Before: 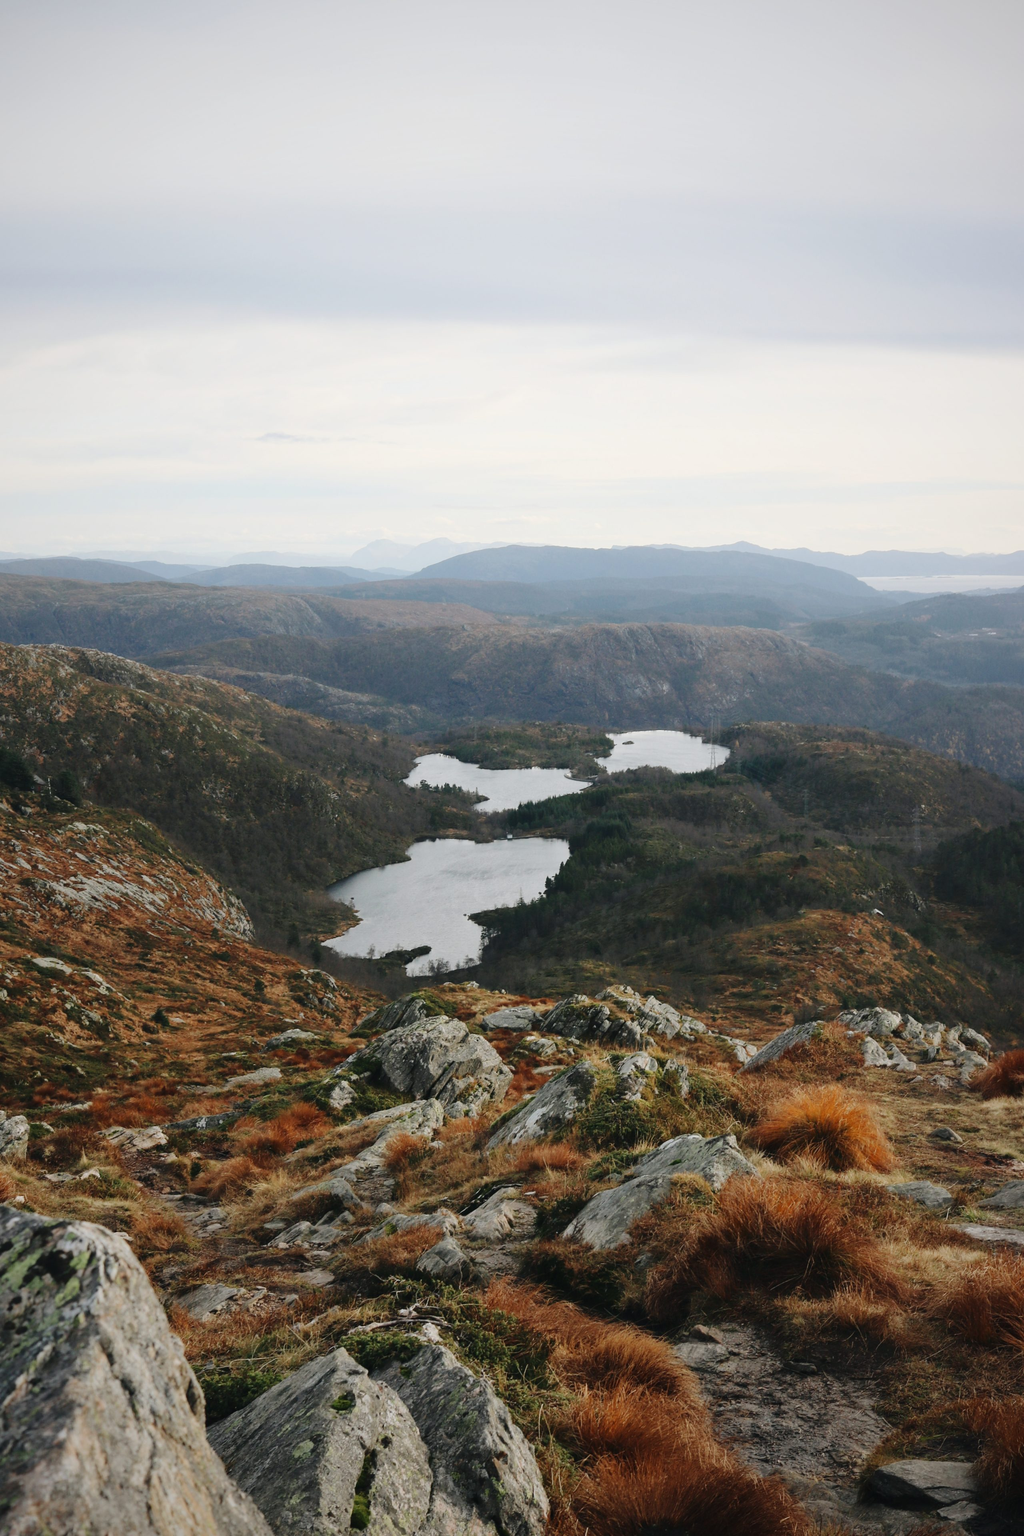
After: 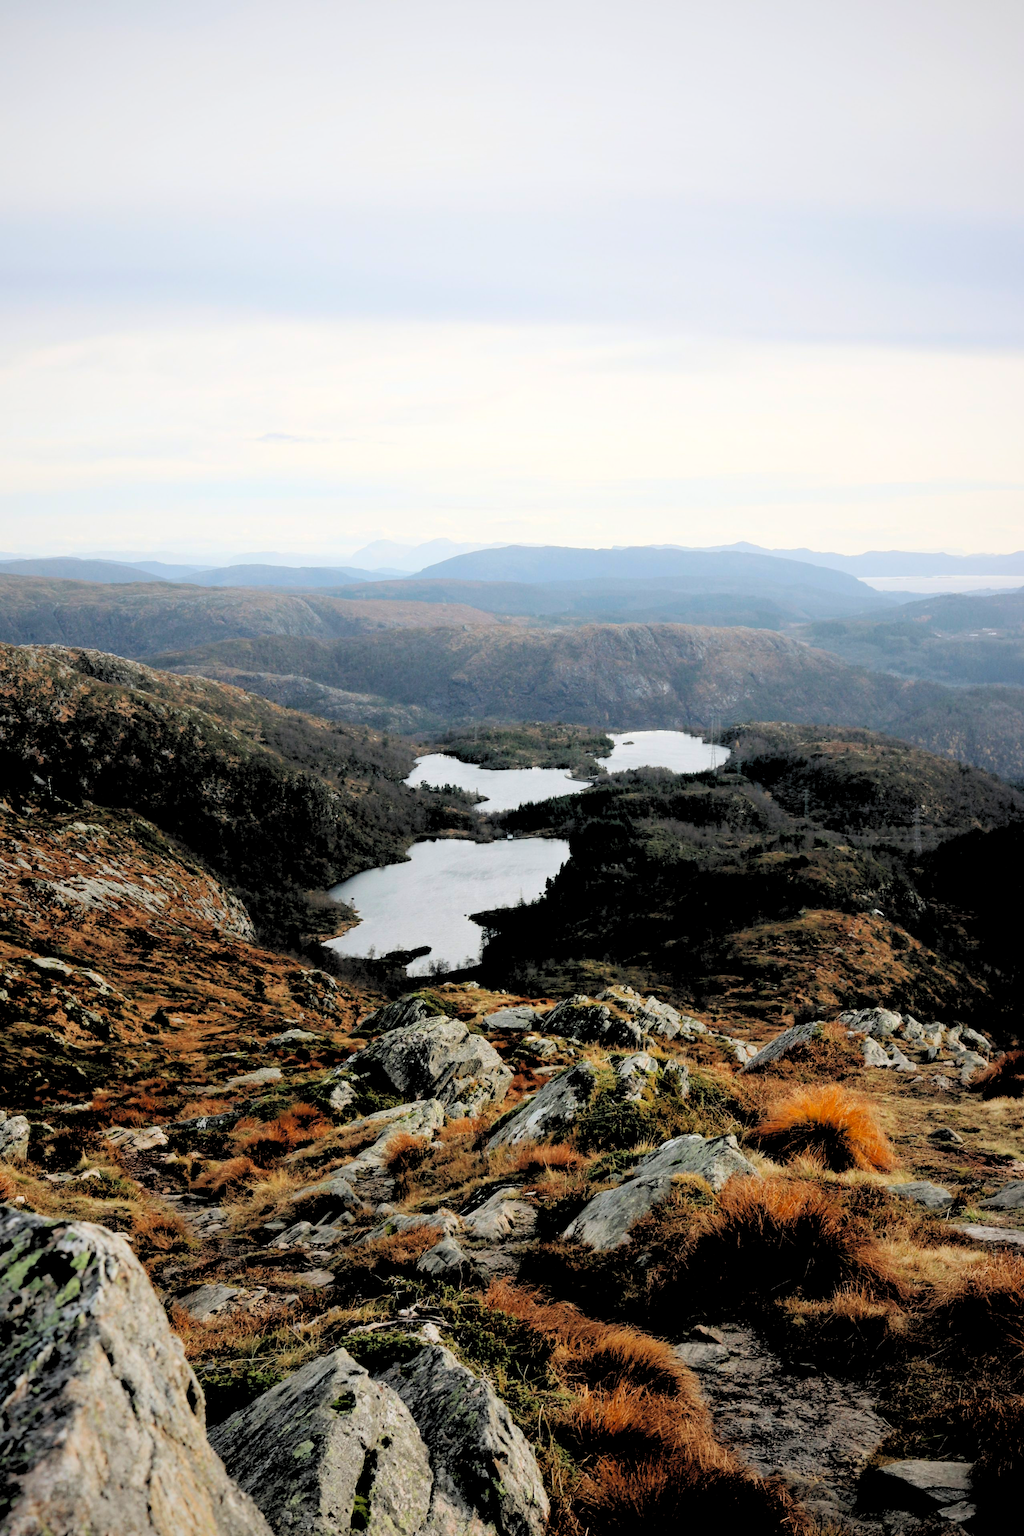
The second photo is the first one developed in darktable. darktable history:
contrast brightness saturation: contrast 0.07, brightness 0.18, saturation 0.4
rgb levels: levels [[0.034, 0.472, 0.904], [0, 0.5, 1], [0, 0.5, 1]]
